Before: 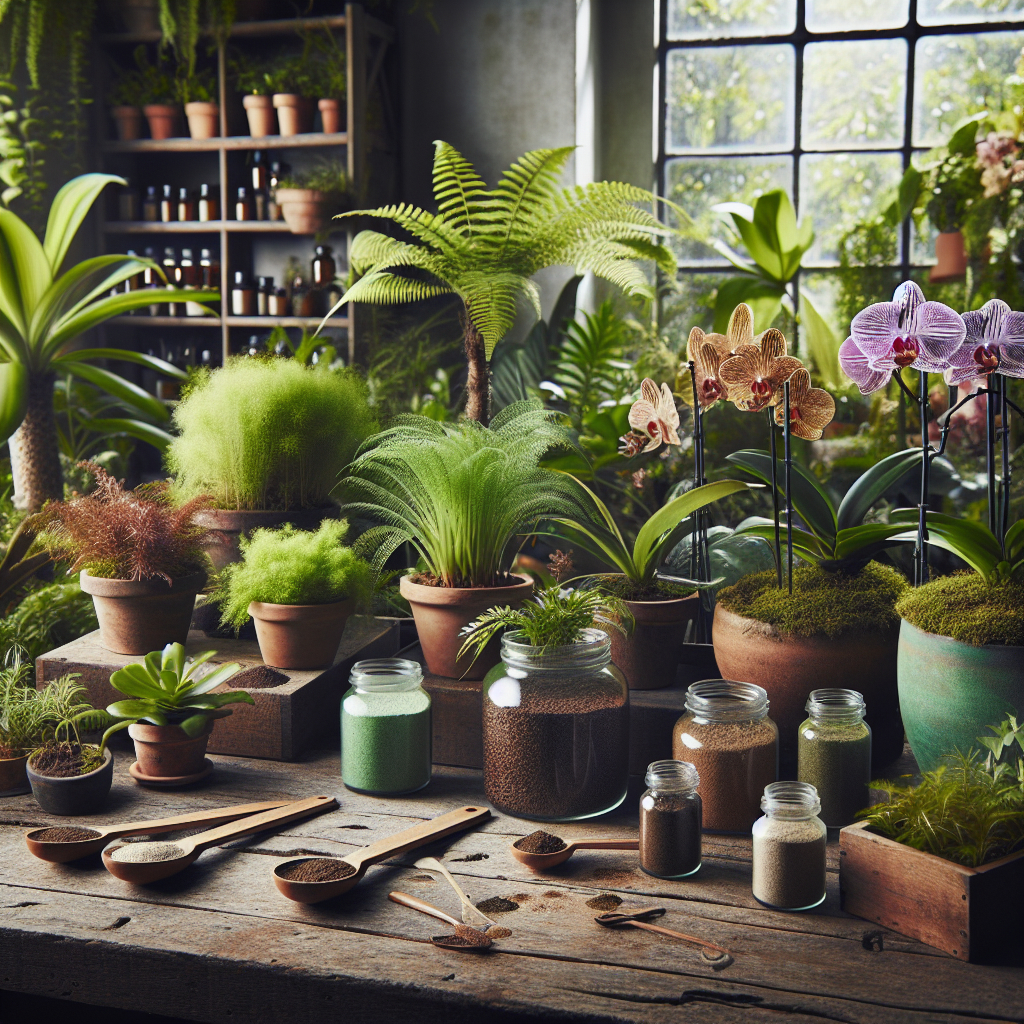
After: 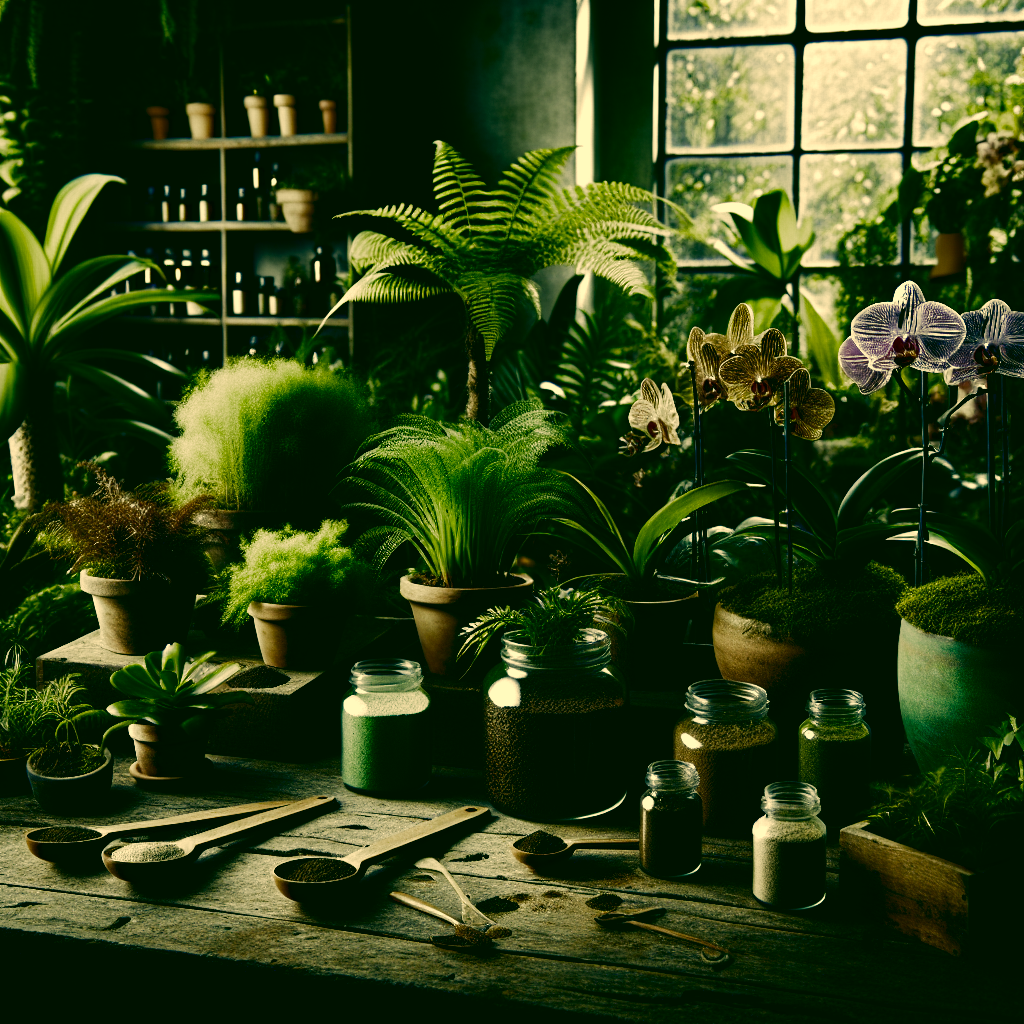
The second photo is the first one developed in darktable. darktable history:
contrast brightness saturation: brightness -0.52
color correction: highlights a* 5.62, highlights b* 33.57, shadows a* -25.86, shadows b* 4.02
filmic rgb: black relative exposure -8.2 EV, white relative exposure 2.2 EV, threshold 3 EV, hardness 7.11, latitude 75%, contrast 1.325, highlights saturation mix -2%, shadows ↔ highlights balance 30%, preserve chrominance RGB euclidean norm, color science v5 (2021), contrast in shadows safe, contrast in highlights safe, enable highlight reconstruction true
